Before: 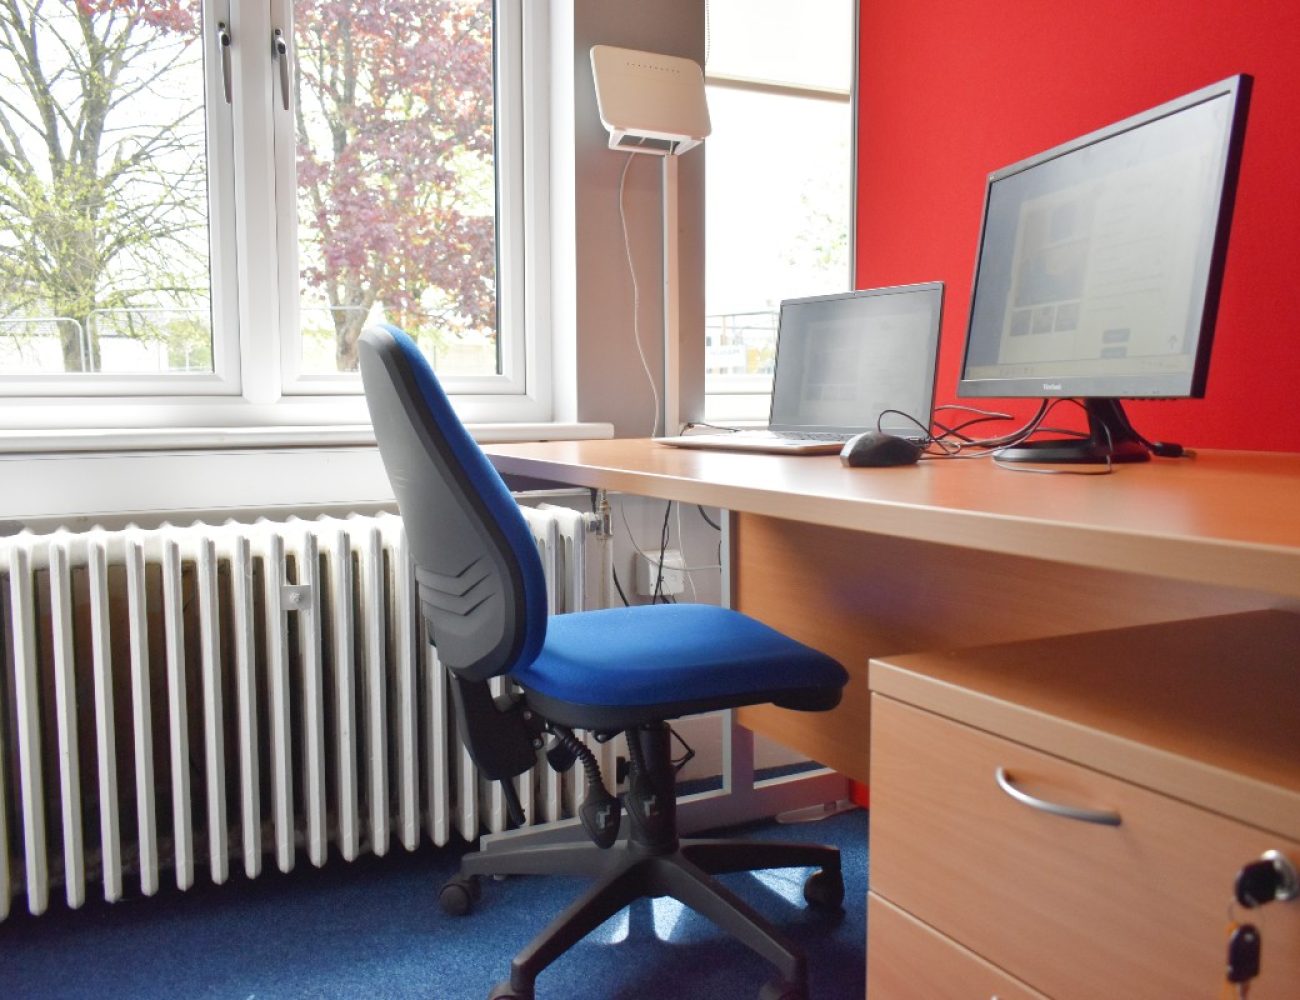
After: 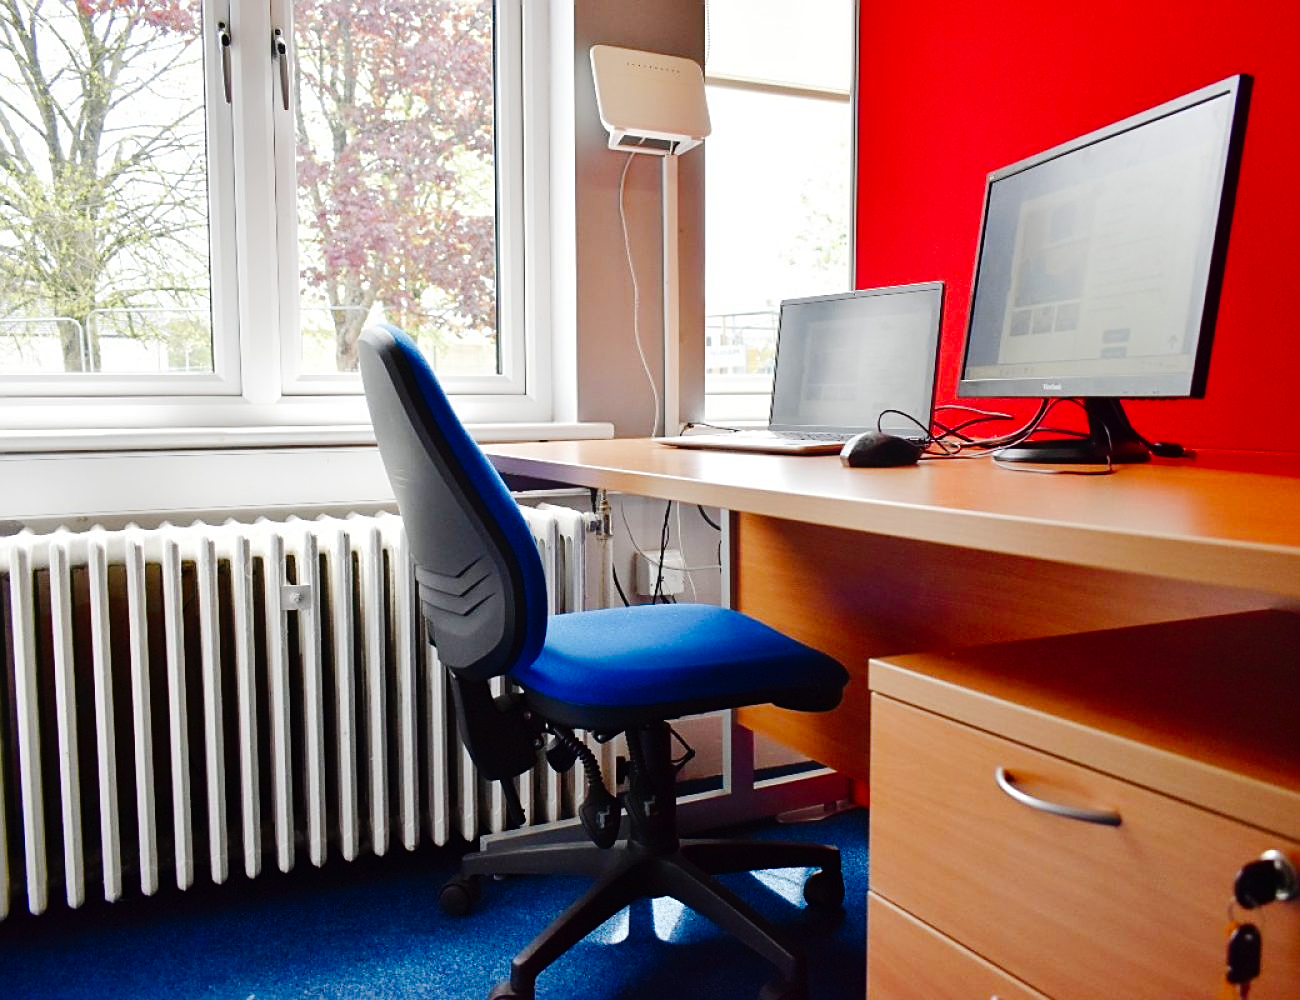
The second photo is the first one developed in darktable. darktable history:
sharpen: on, module defaults
contrast brightness saturation: contrast 0.07, brightness -0.14, saturation 0.11
tone curve: curves: ch0 [(0, 0) (0.003, 0.002) (0.011, 0.006) (0.025, 0.012) (0.044, 0.021) (0.069, 0.027) (0.1, 0.035) (0.136, 0.06) (0.177, 0.108) (0.224, 0.173) (0.277, 0.26) (0.335, 0.353) (0.399, 0.453) (0.468, 0.555) (0.543, 0.641) (0.623, 0.724) (0.709, 0.792) (0.801, 0.857) (0.898, 0.918) (1, 1)], preserve colors none
